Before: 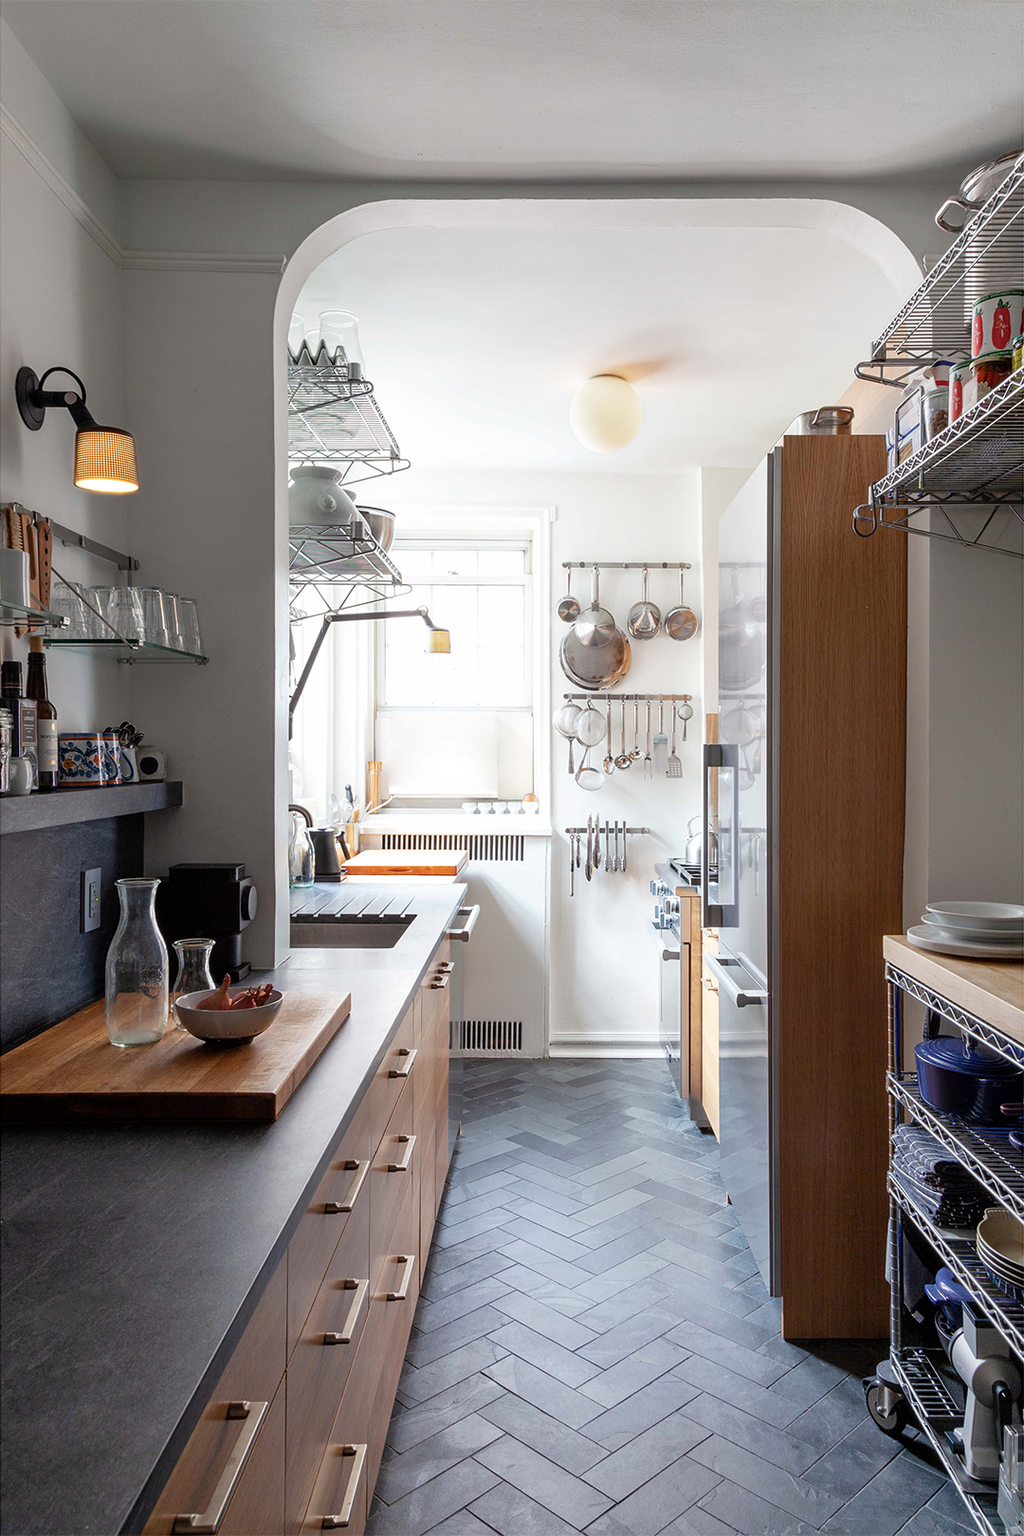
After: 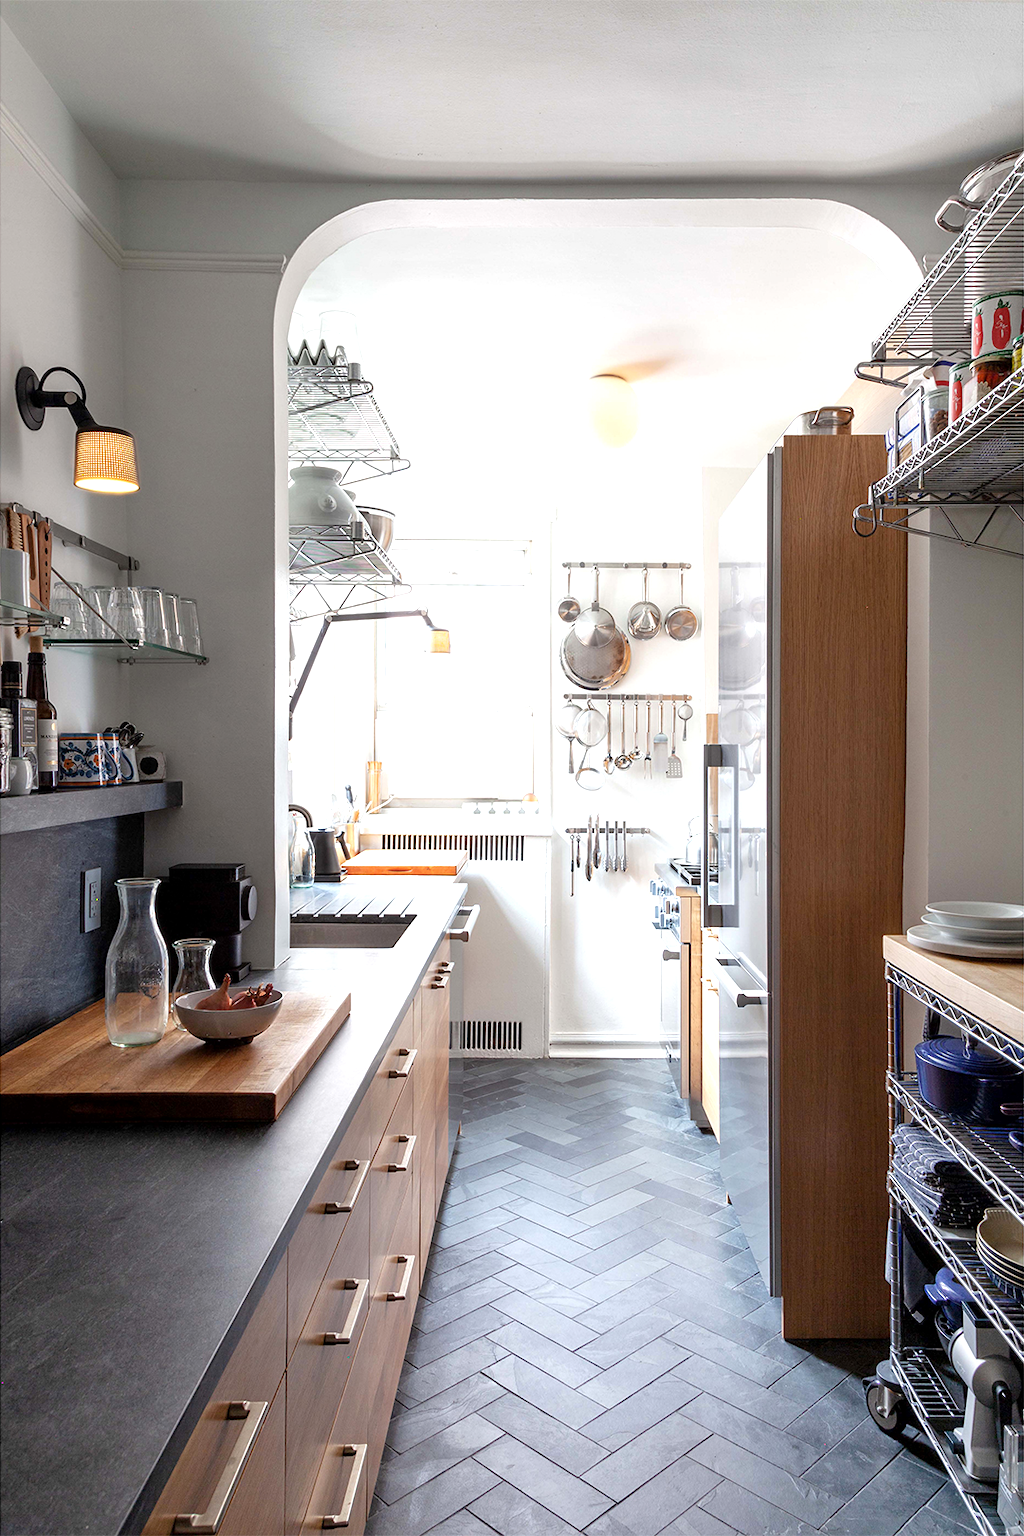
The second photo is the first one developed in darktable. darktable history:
exposure: black level correction 0.001, exposure 0.5 EV, compensate exposure bias true, compensate highlight preservation false
contrast brightness saturation: saturation -0.05
